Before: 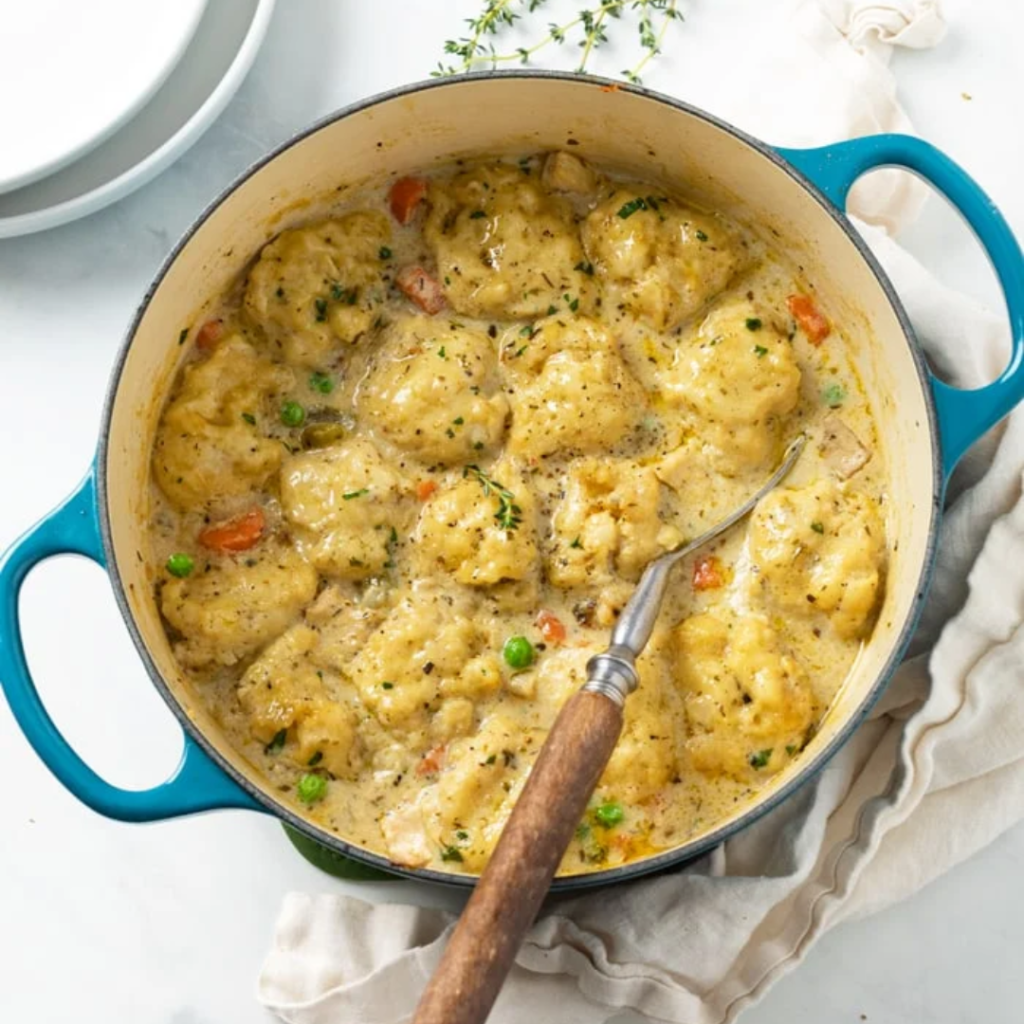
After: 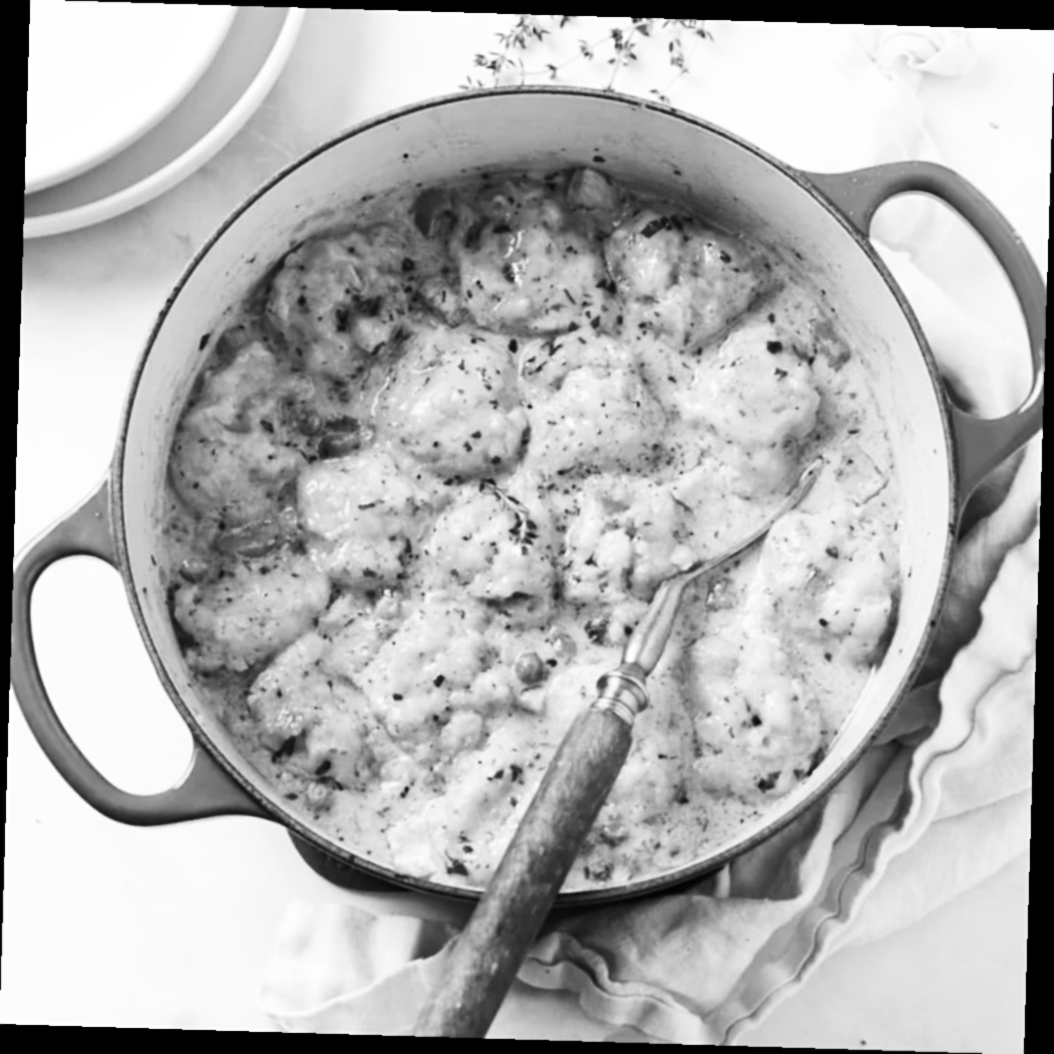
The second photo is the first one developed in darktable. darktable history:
lowpass: radius 0.76, contrast 1.56, saturation 0, unbound 0
sharpen: amount 0.2
rotate and perspective: rotation 1.72°, automatic cropping off
